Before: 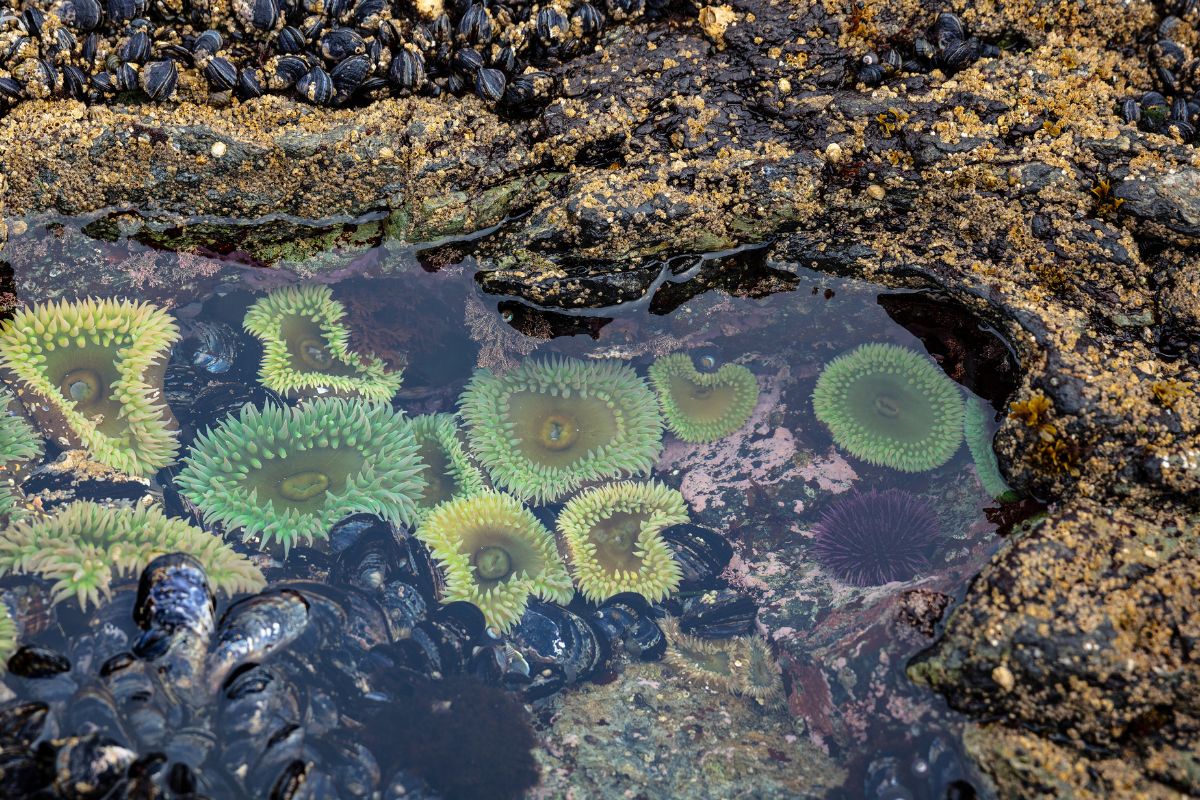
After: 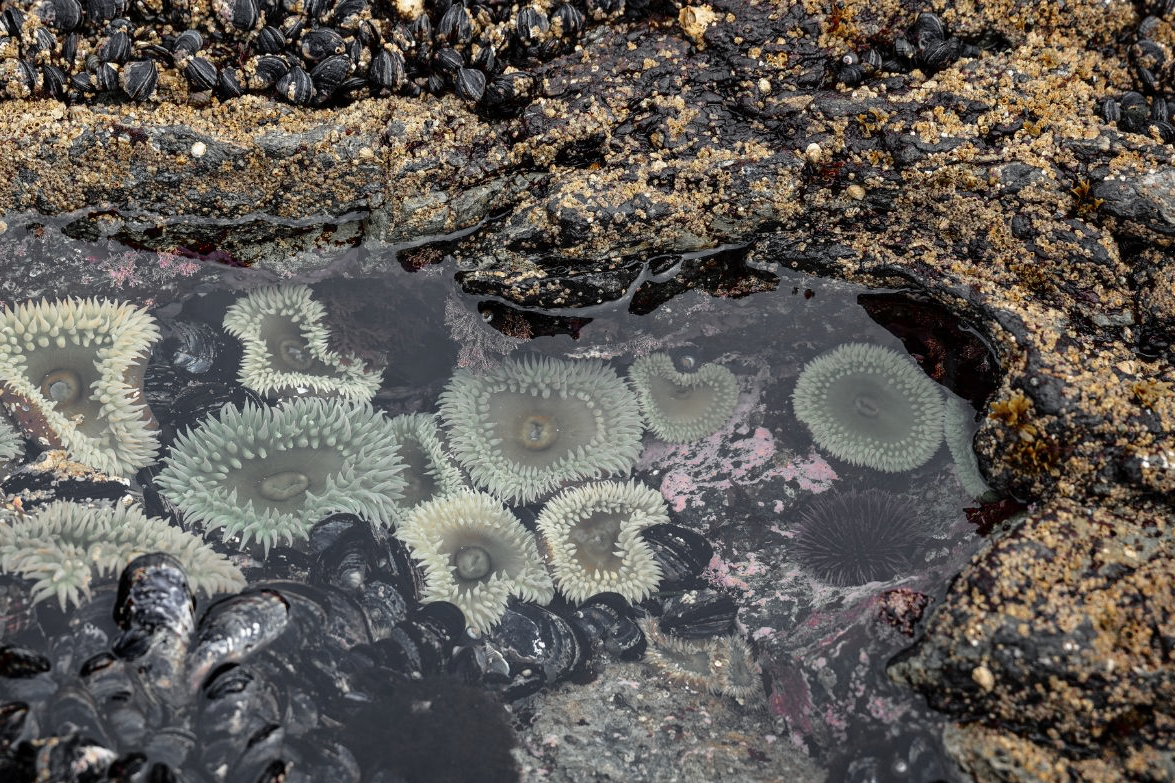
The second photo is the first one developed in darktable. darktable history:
color zones: curves: ch1 [(0, 0.638) (0.193, 0.442) (0.286, 0.15) (0.429, 0.14) (0.571, 0.142) (0.714, 0.154) (0.857, 0.175) (1, 0.638)]
crop: left 1.743%, right 0.268%, bottom 2.011%
